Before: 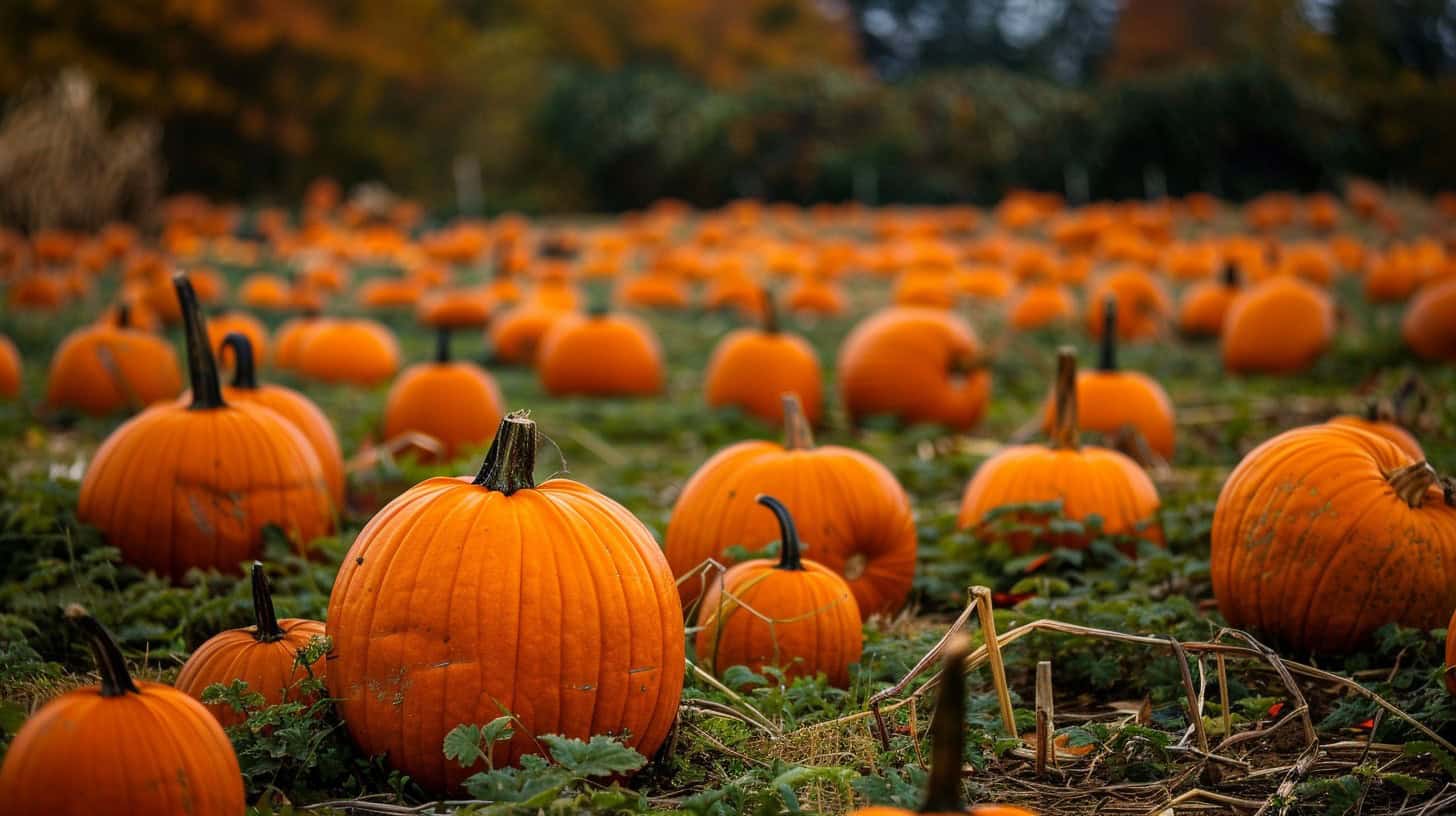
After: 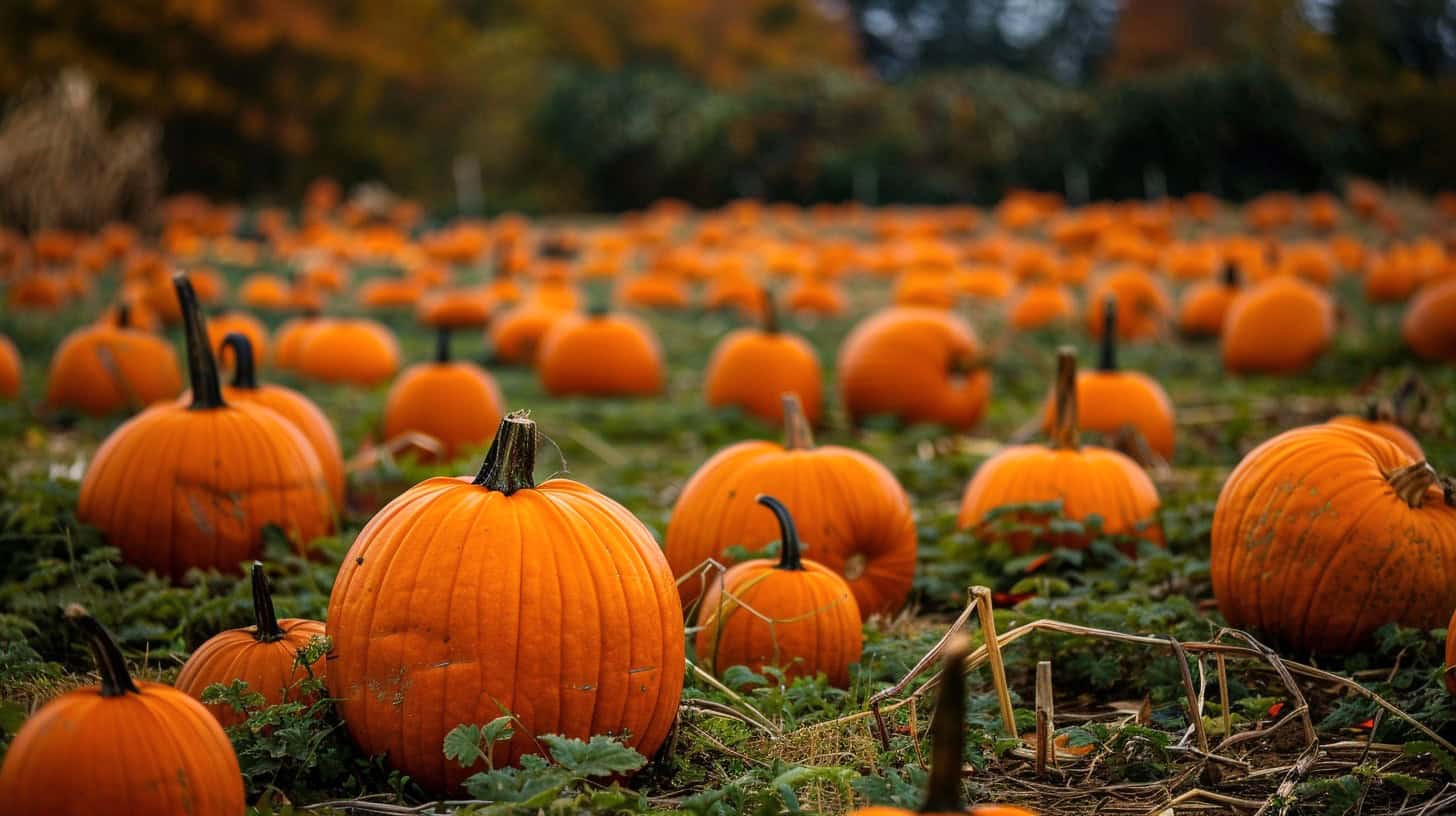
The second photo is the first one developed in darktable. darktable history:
shadows and highlights: shadows 13.51, white point adjustment 1.33, soften with gaussian
exposure: compensate highlight preservation false
